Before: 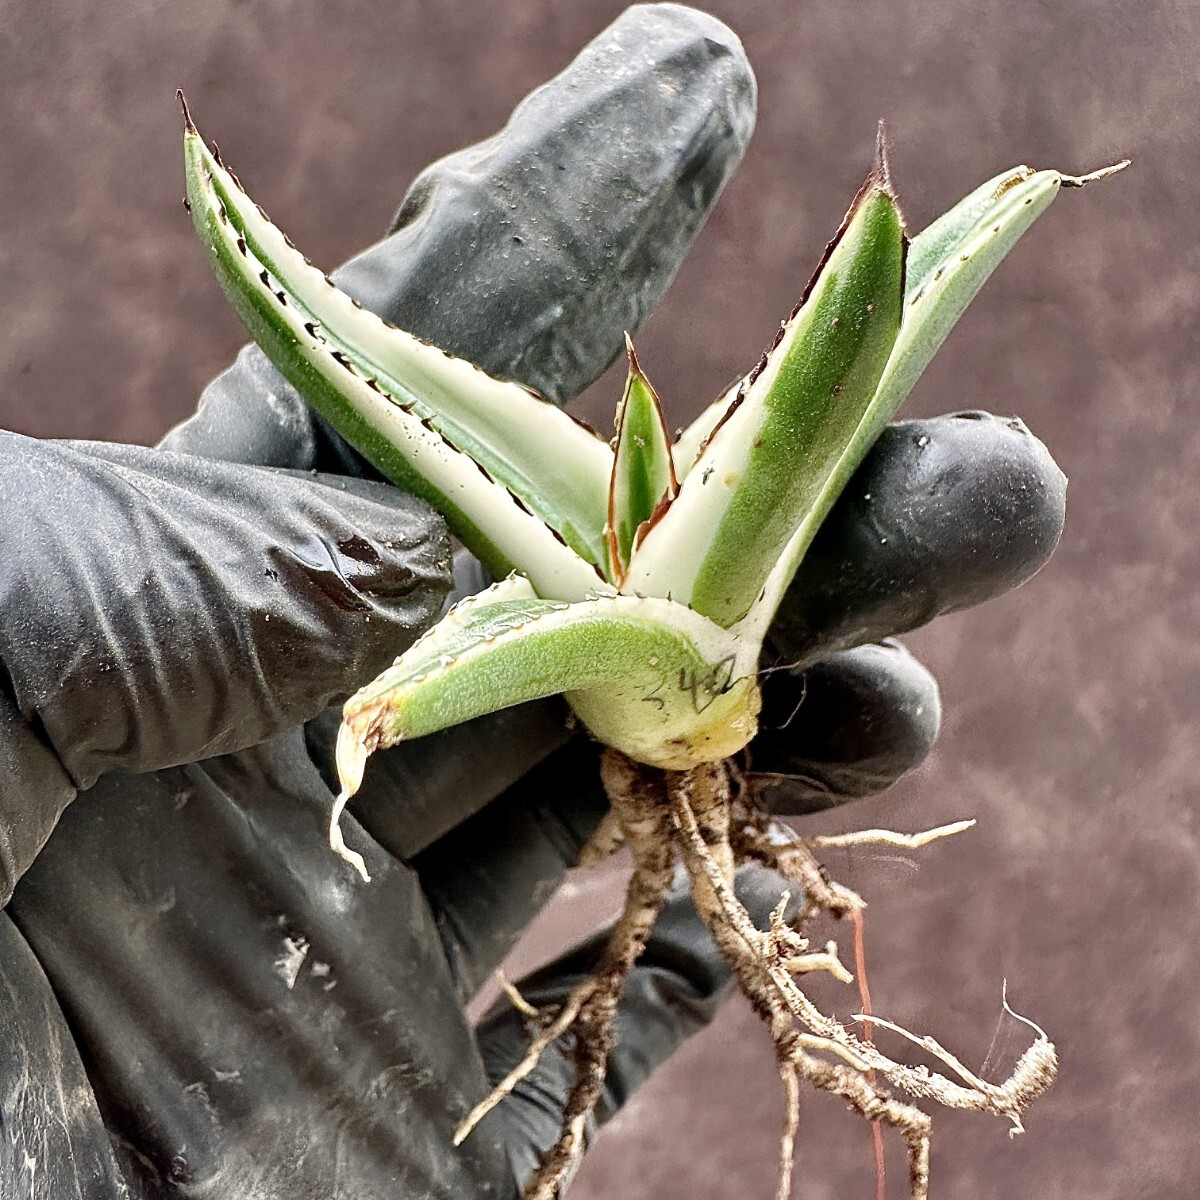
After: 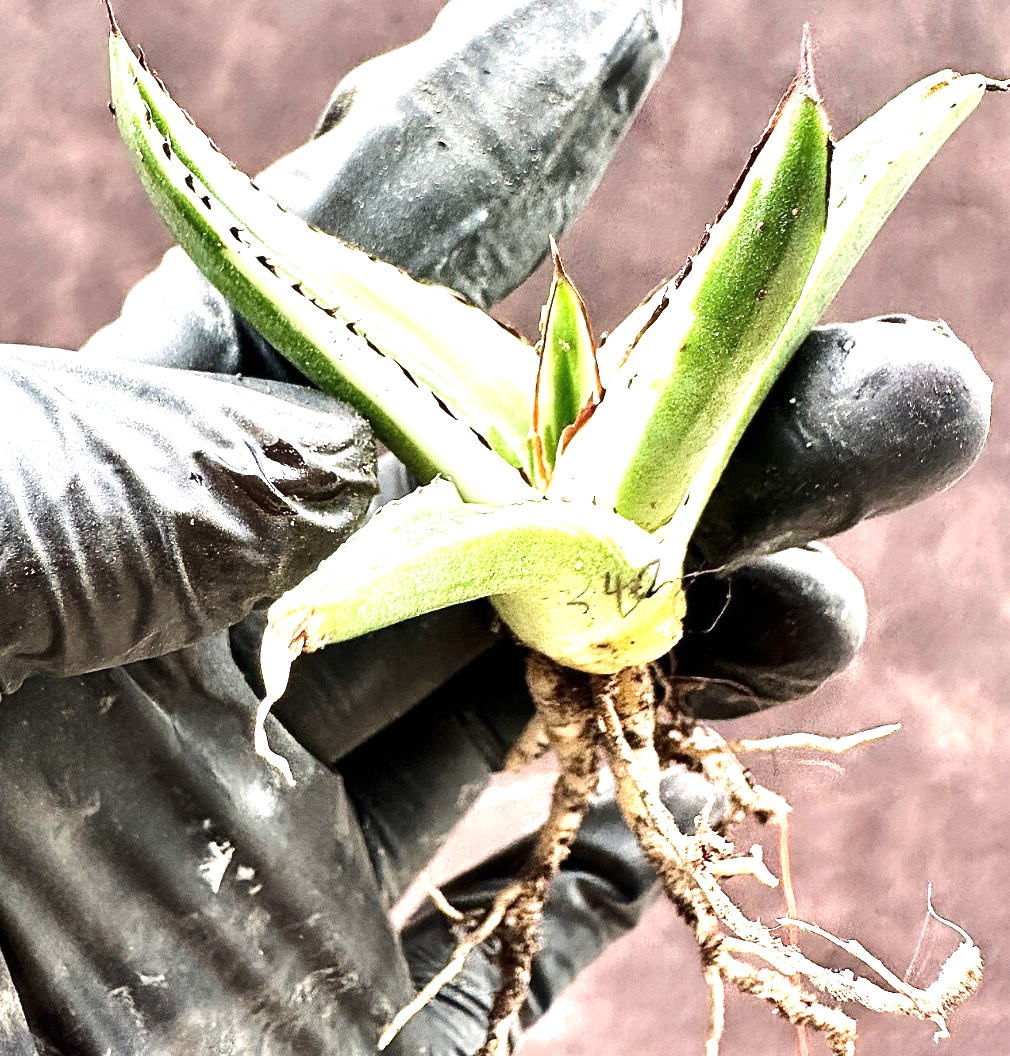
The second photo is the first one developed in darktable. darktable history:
exposure: black level correction 0, exposure 1.125 EV, compensate highlight preservation false
crop: left 6.271%, top 8.022%, right 9.528%, bottom 3.934%
tone equalizer: -8 EV -0.45 EV, -7 EV -0.368 EV, -6 EV -0.361 EV, -5 EV -0.236 EV, -3 EV 0.249 EV, -2 EV 0.337 EV, -1 EV 0.381 EV, +0 EV 0.393 EV, edges refinement/feathering 500, mask exposure compensation -1.57 EV, preserve details no
tone curve: curves: ch0 [(0, 0) (0.227, 0.17) (0.766, 0.774) (1, 1)]; ch1 [(0, 0) (0.114, 0.127) (0.437, 0.452) (0.498, 0.498) (0.529, 0.541) (0.579, 0.589) (1, 1)]; ch2 [(0, 0) (0.233, 0.259) (0.493, 0.492) (0.587, 0.573) (1, 1)], color space Lab, linked channels, preserve colors none
